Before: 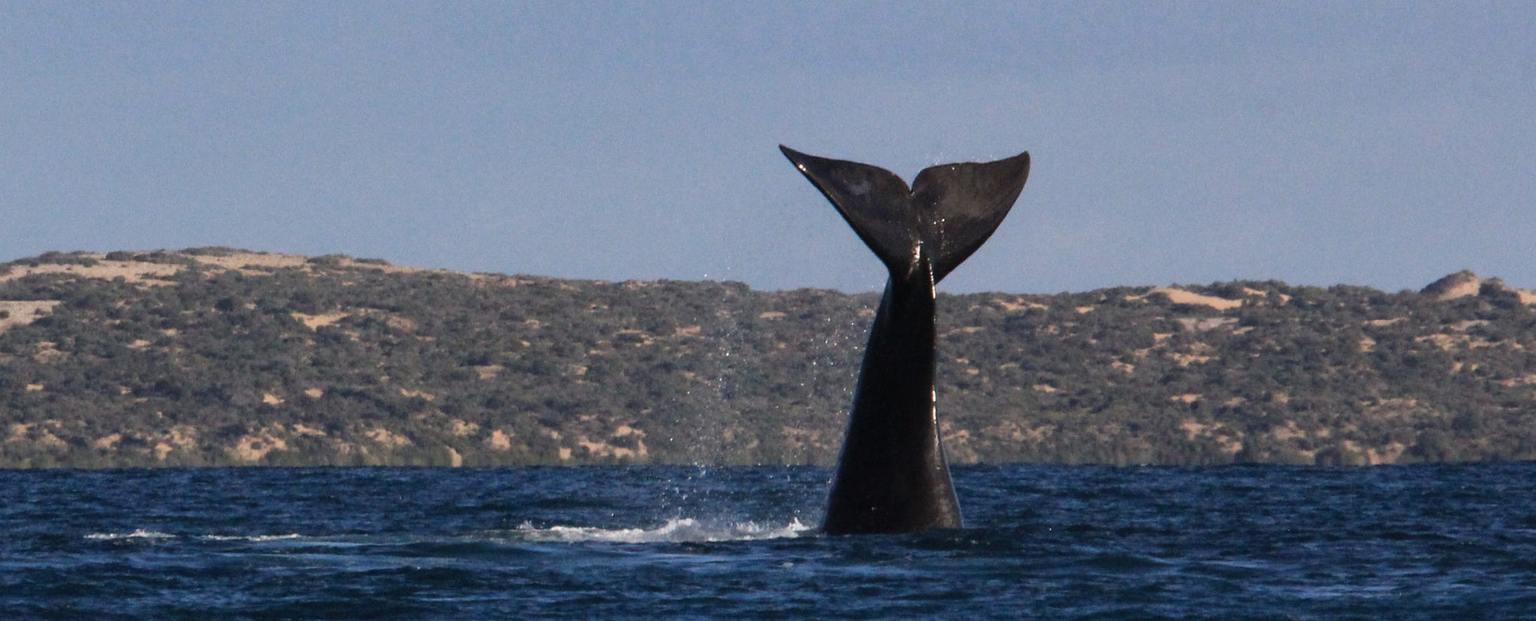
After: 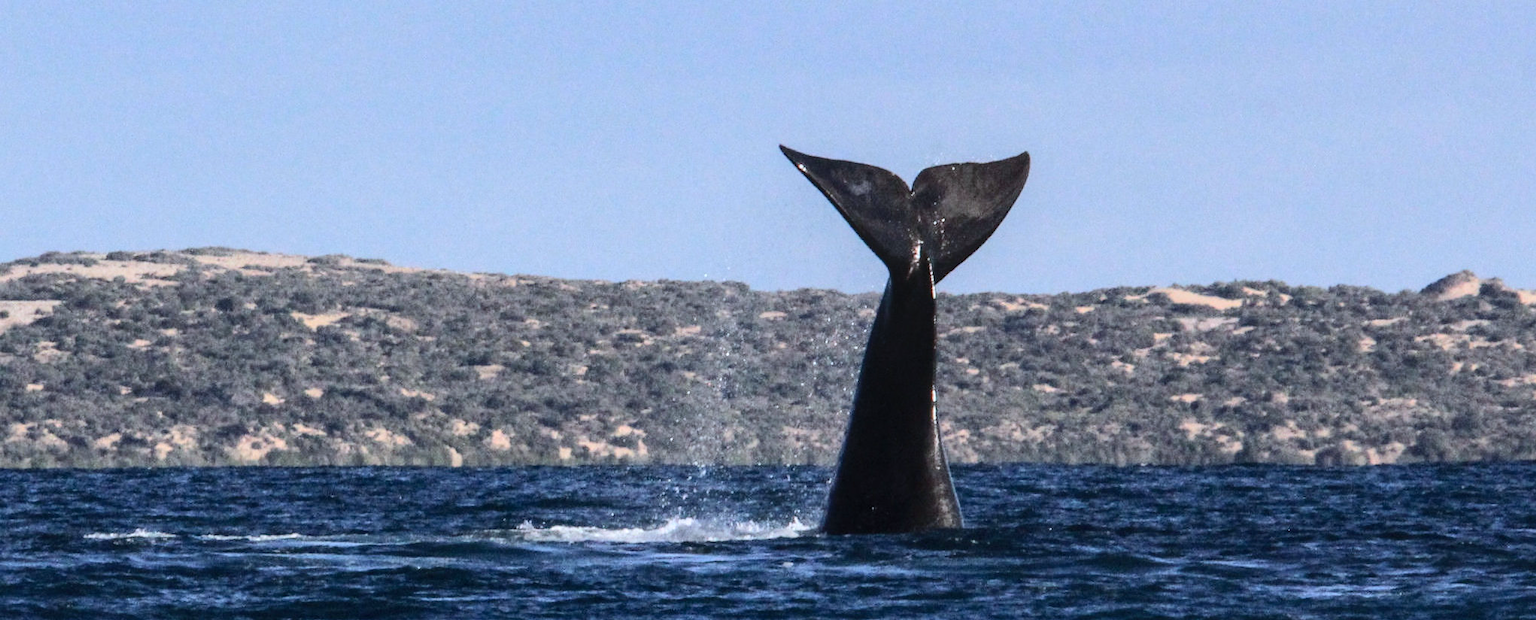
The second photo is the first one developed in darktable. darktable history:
tone curve: curves: ch0 [(0, 0.026) (0.146, 0.158) (0.272, 0.34) (0.453, 0.627) (0.687, 0.829) (1, 1)], color space Lab, independent channels, preserve colors none
local contrast: on, module defaults
color calibration: gray › normalize channels true, x 0.366, y 0.379, temperature 4401.26 K, gamut compression 0.016
